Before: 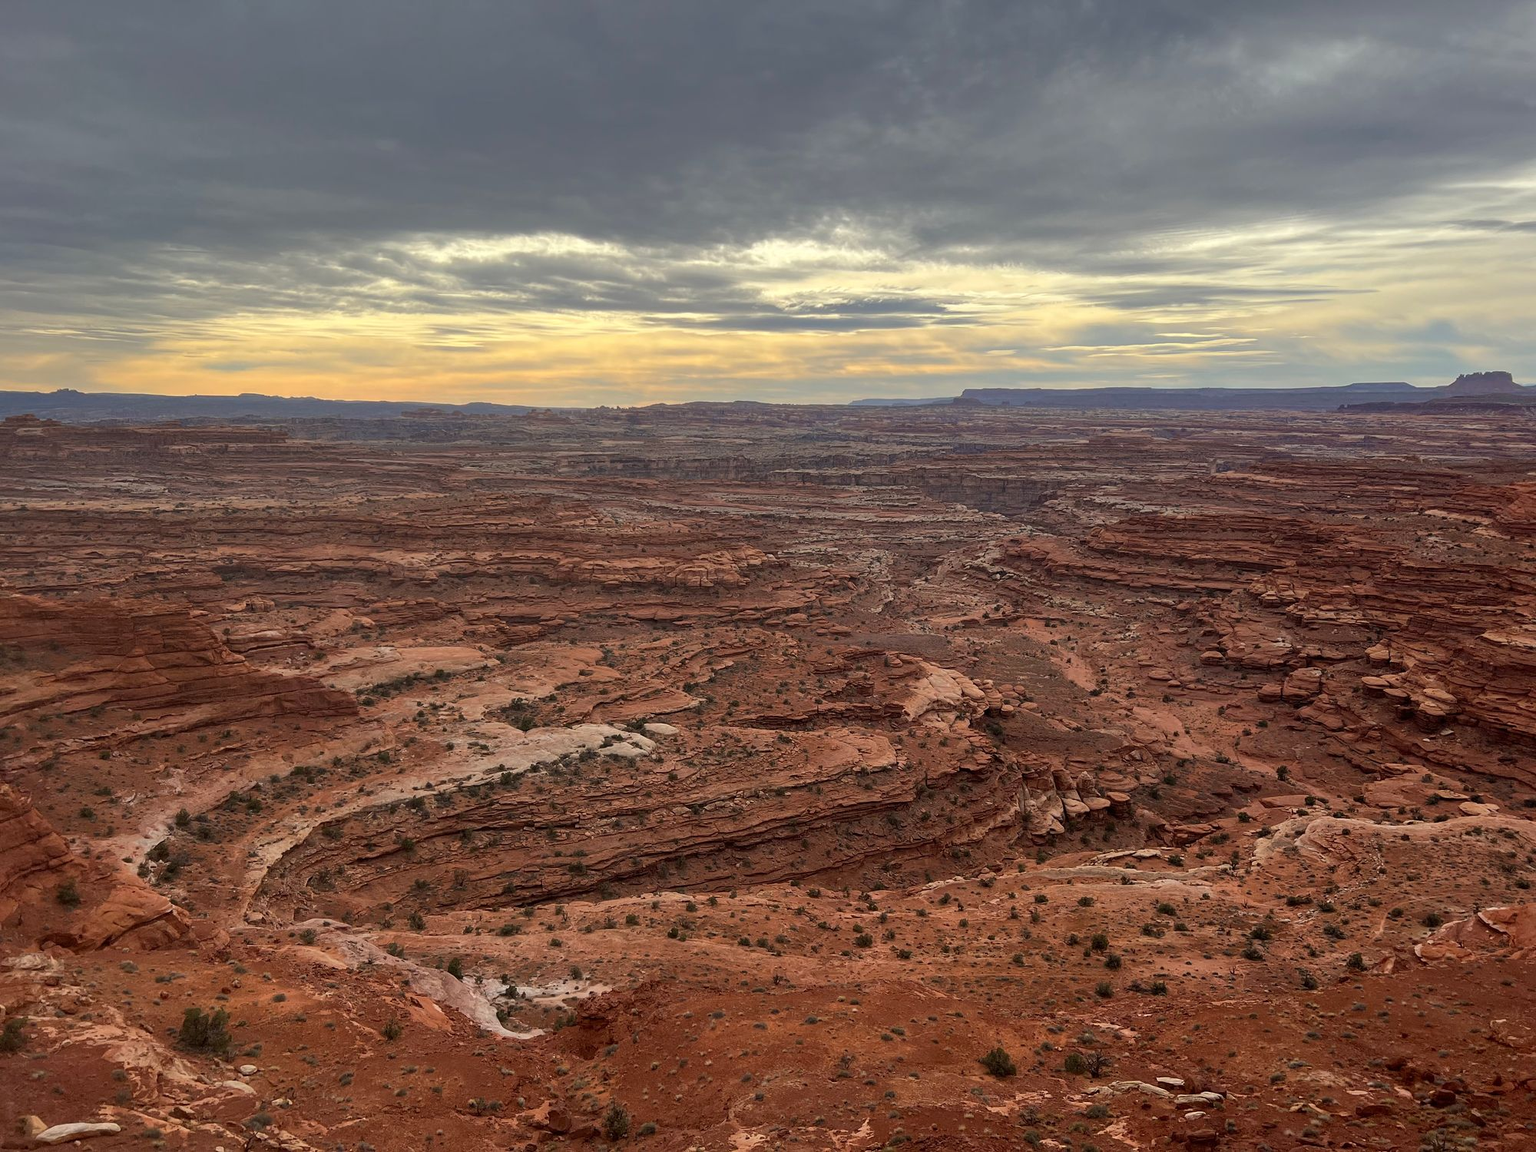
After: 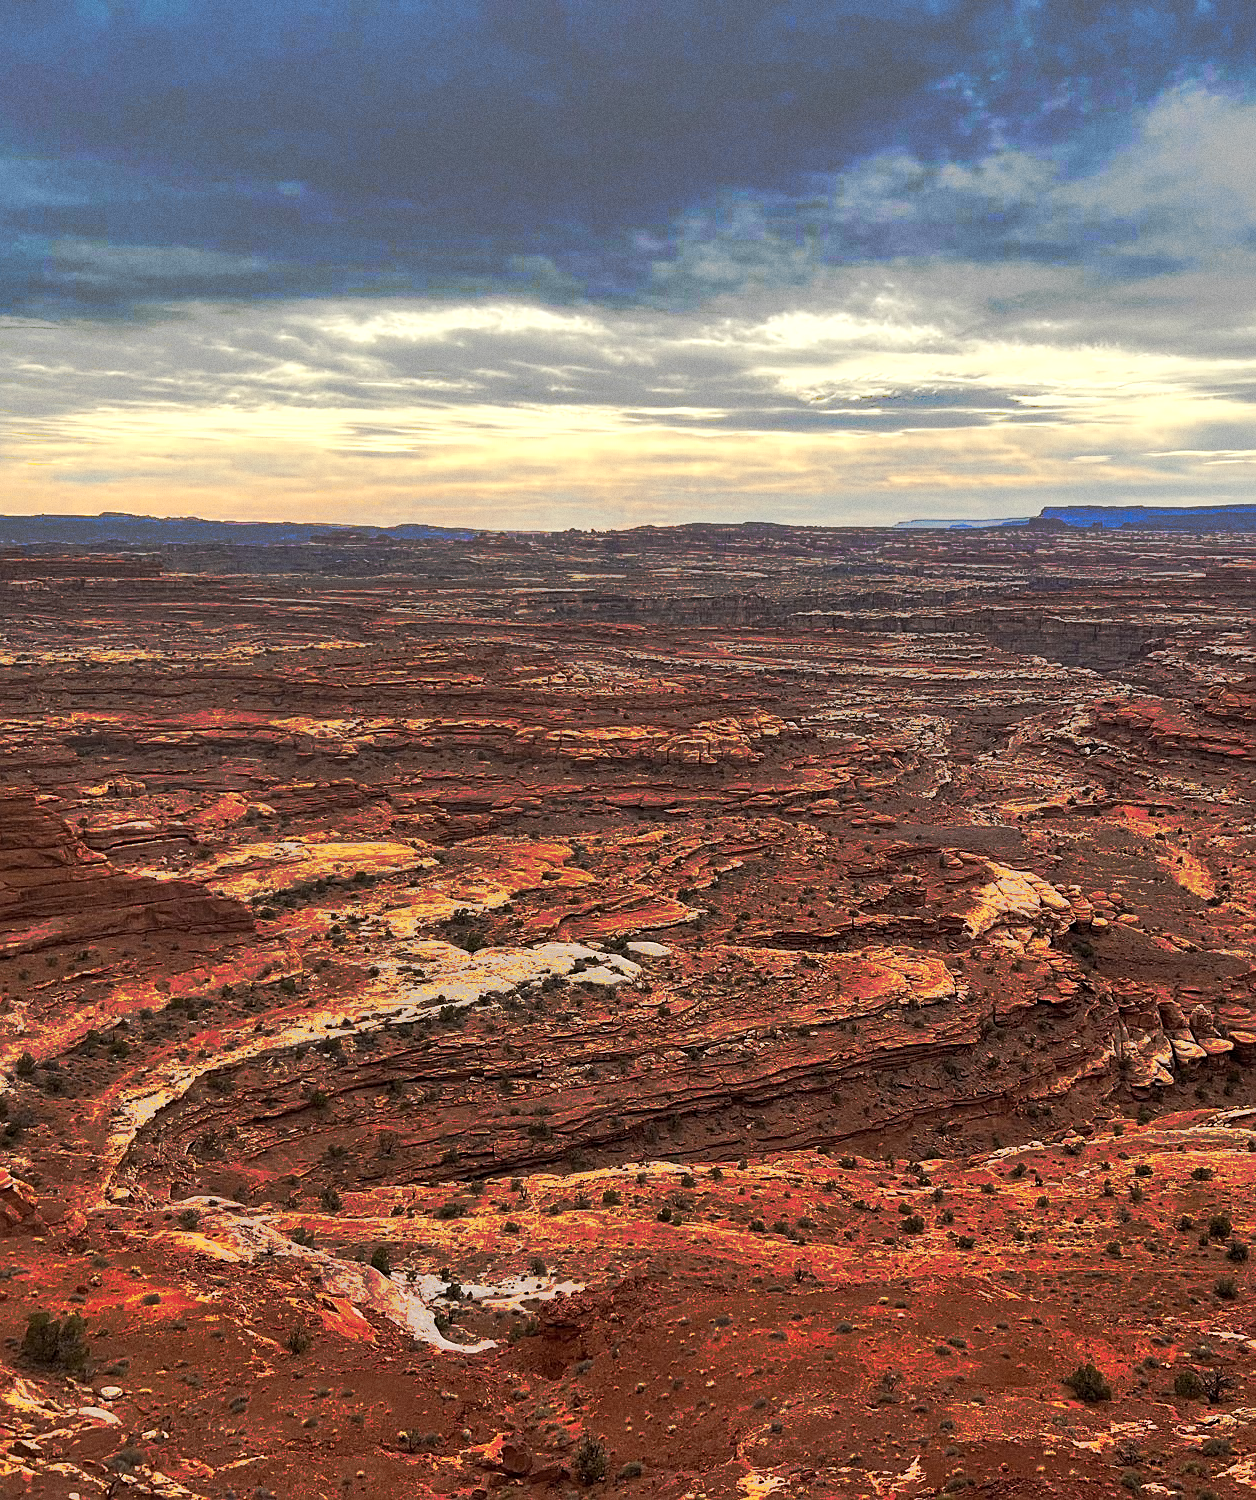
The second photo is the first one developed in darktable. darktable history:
crop: left 10.644%, right 26.528%
tone curve: curves: ch0 [(0, 0) (0.003, 0.003) (0.011, 0.01) (0.025, 0.023) (0.044, 0.042) (0.069, 0.065) (0.1, 0.094) (0.136, 0.128) (0.177, 0.167) (0.224, 0.211) (0.277, 0.261) (0.335, 0.316) (0.399, 0.376) (0.468, 0.441) (0.543, 0.685) (0.623, 0.741) (0.709, 0.8) (0.801, 0.863) (0.898, 0.929) (1, 1)], preserve colors none
sharpen: on, module defaults
color zones: curves: ch0 [(0, 0.485) (0.178, 0.476) (0.261, 0.623) (0.411, 0.403) (0.708, 0.603) (0.934, 0.412)]; ch1 [(0.003, 0.485) (0.149, 0.496) (0.229, 0.584) (0.326, 0.551) (0.484, 0.262) (0.757, 0.643)]
shadows and highlights: soften with gaussian
grain: coarseness 0.47 ISO
